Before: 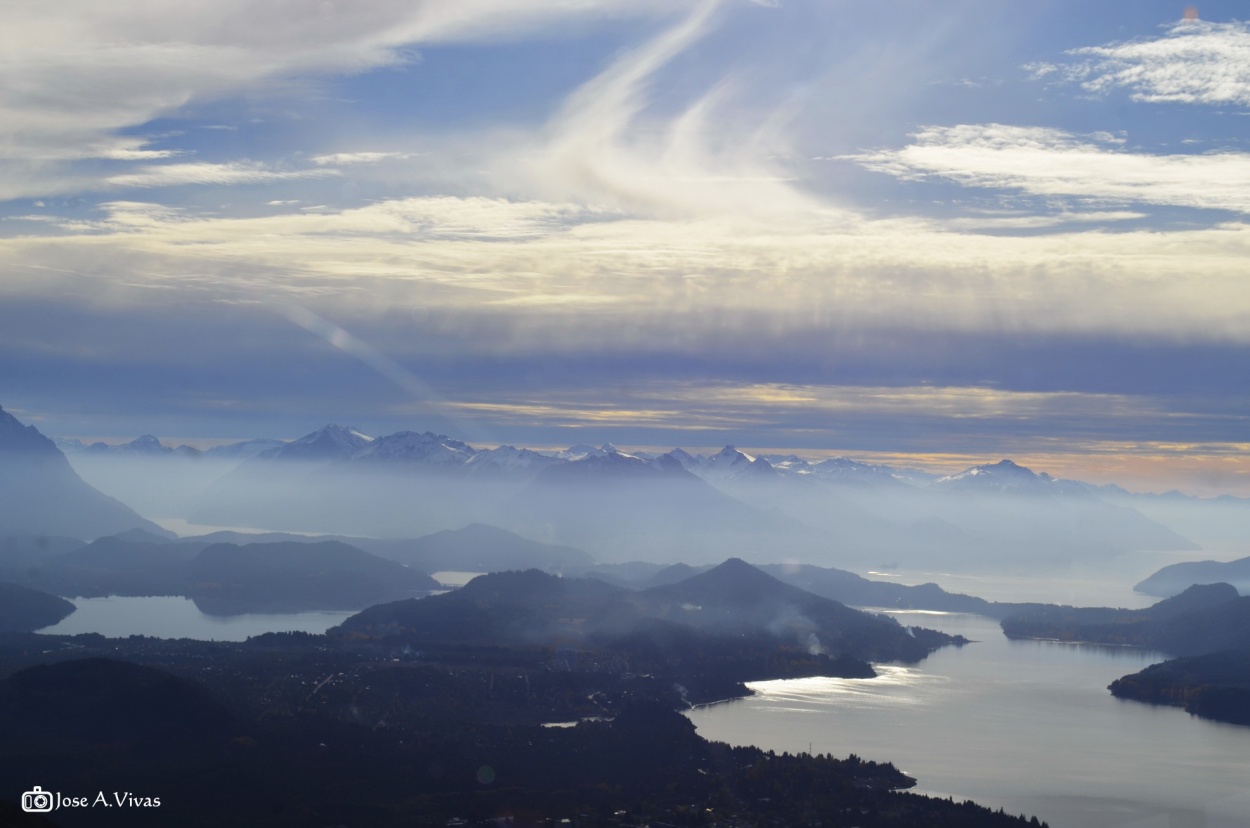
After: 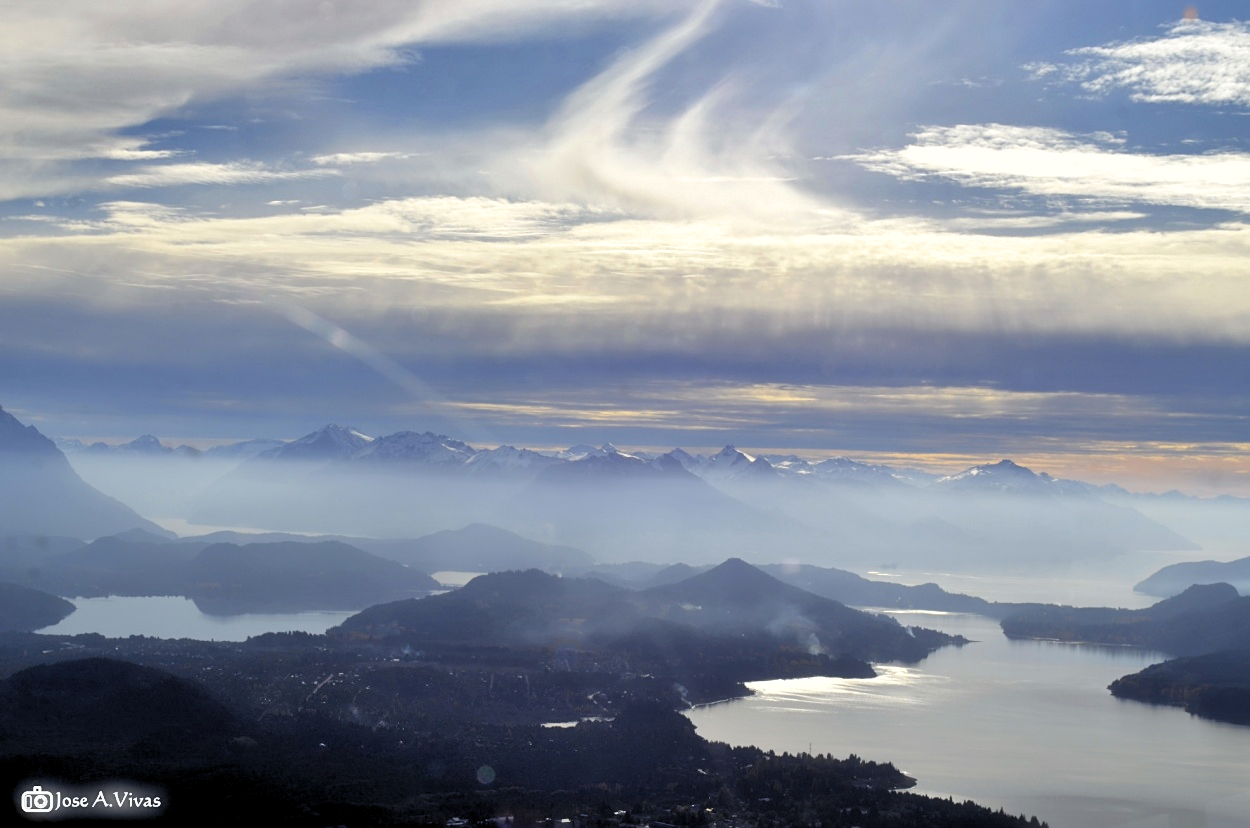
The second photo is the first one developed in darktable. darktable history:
sharpen: amount 0.2
rgb levels: levels [[0.01, 0.419, 0.839], [0, 0.5, 1], [0, 0.5, 1]]
haze removal: strength -0.1, adaptive false
shadows and highlights: low approximation 0.01, soften with gaussian
